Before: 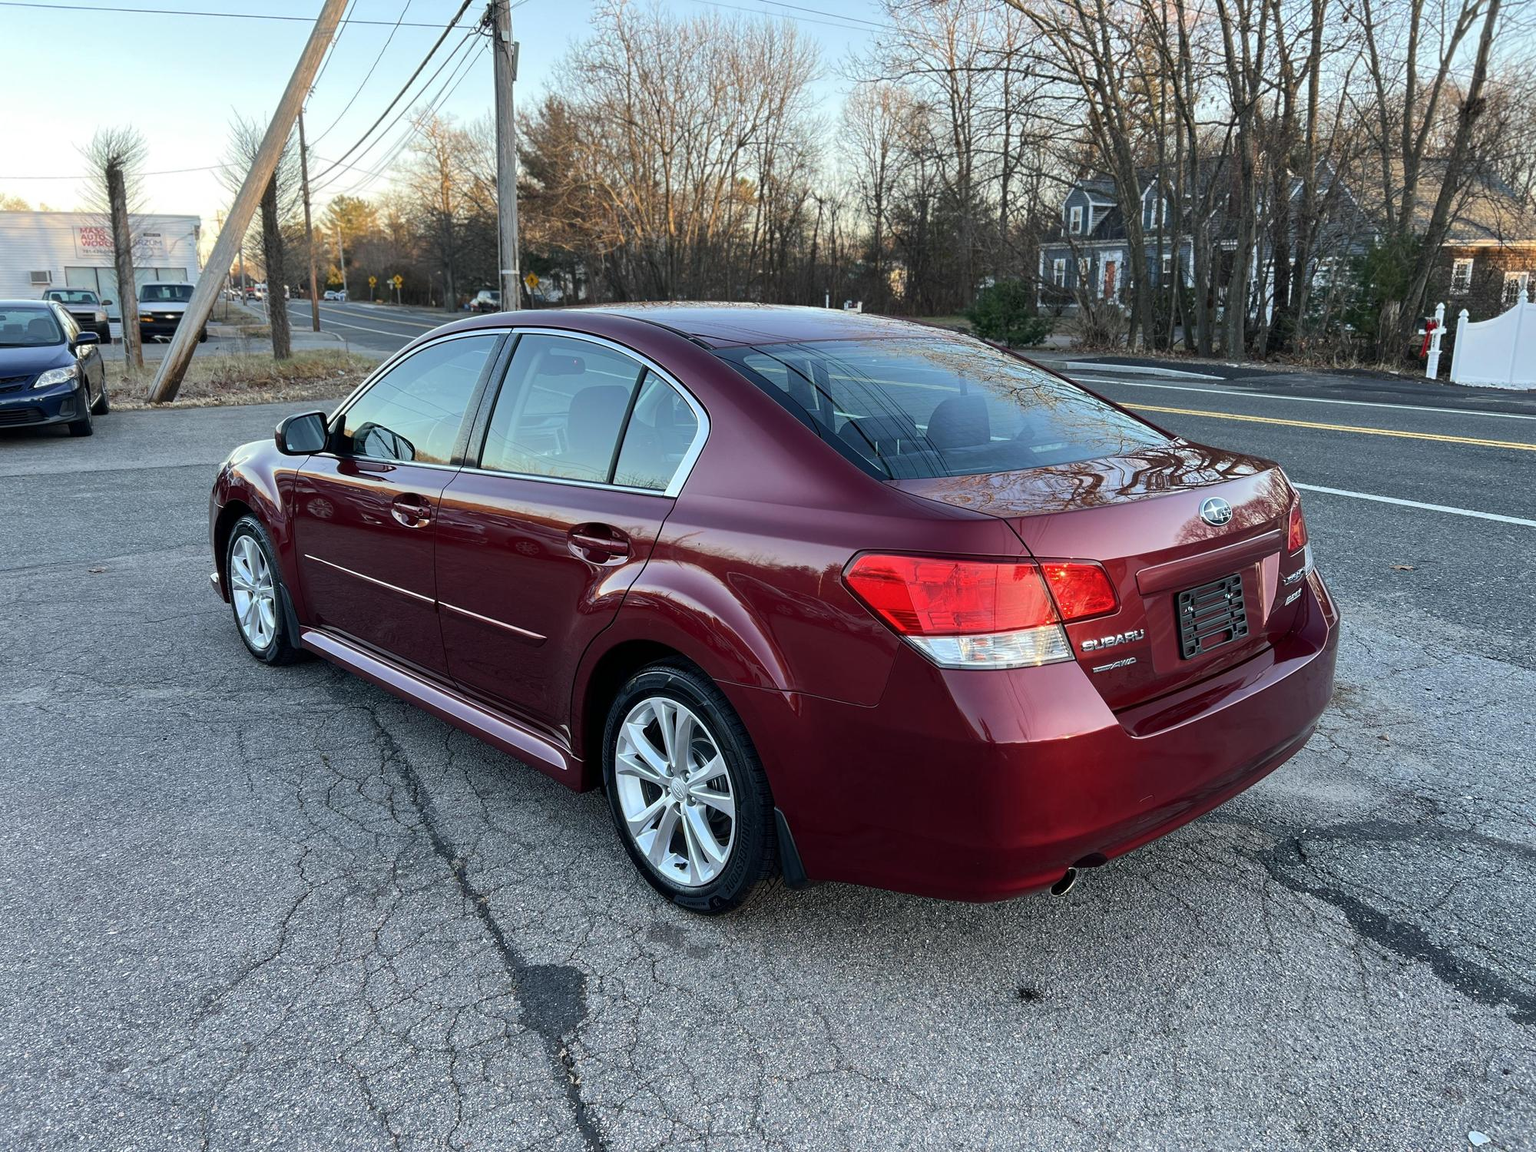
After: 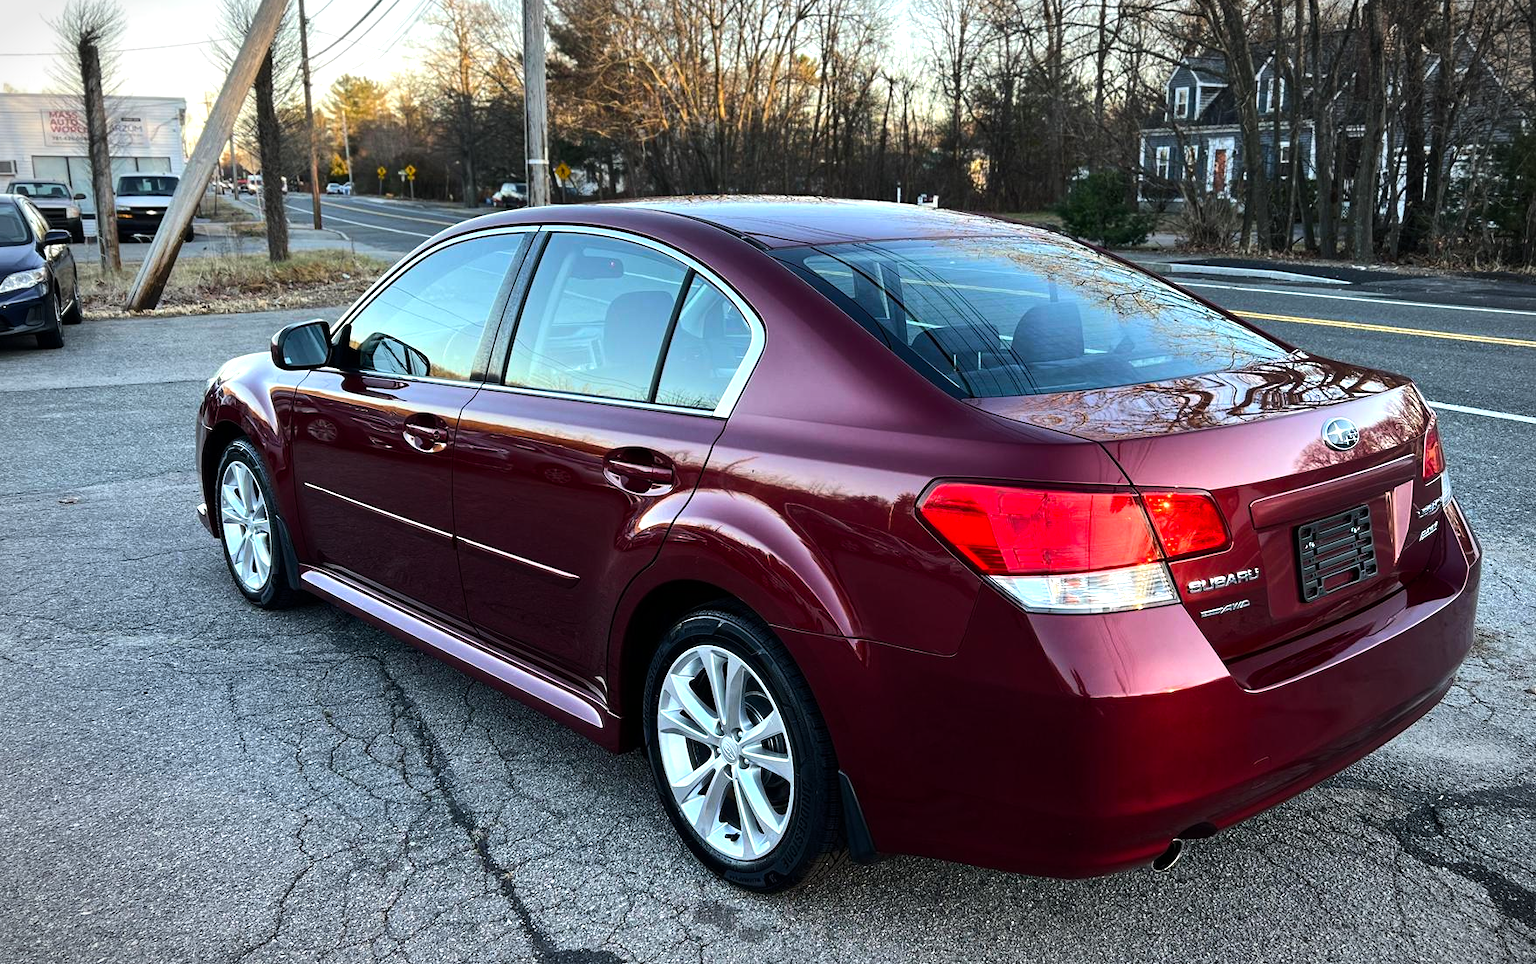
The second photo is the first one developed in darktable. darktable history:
color balance rgb: perceptual saturation grading › global saturation 20%, global vibrance 20%
crop and rotate: left 2.425%, top 11.305%, right 9.6%, bottom 15.08%
tone equalizer: -8 EV -0.75 EV, -7 EV -0.7 EV, -6 EV -0.6 EV, -5 EV -0.4 EV, -3 EV 0.4 EV, -2 EV 0.6 EV, -1 EV 0.7 EV, +0 EV 0.75 EV, edges refinement/feathering 500, mask exposure compensation -1.57 EV, preserve details no
vignetting: fall-off start 87%, automatic ratio true
